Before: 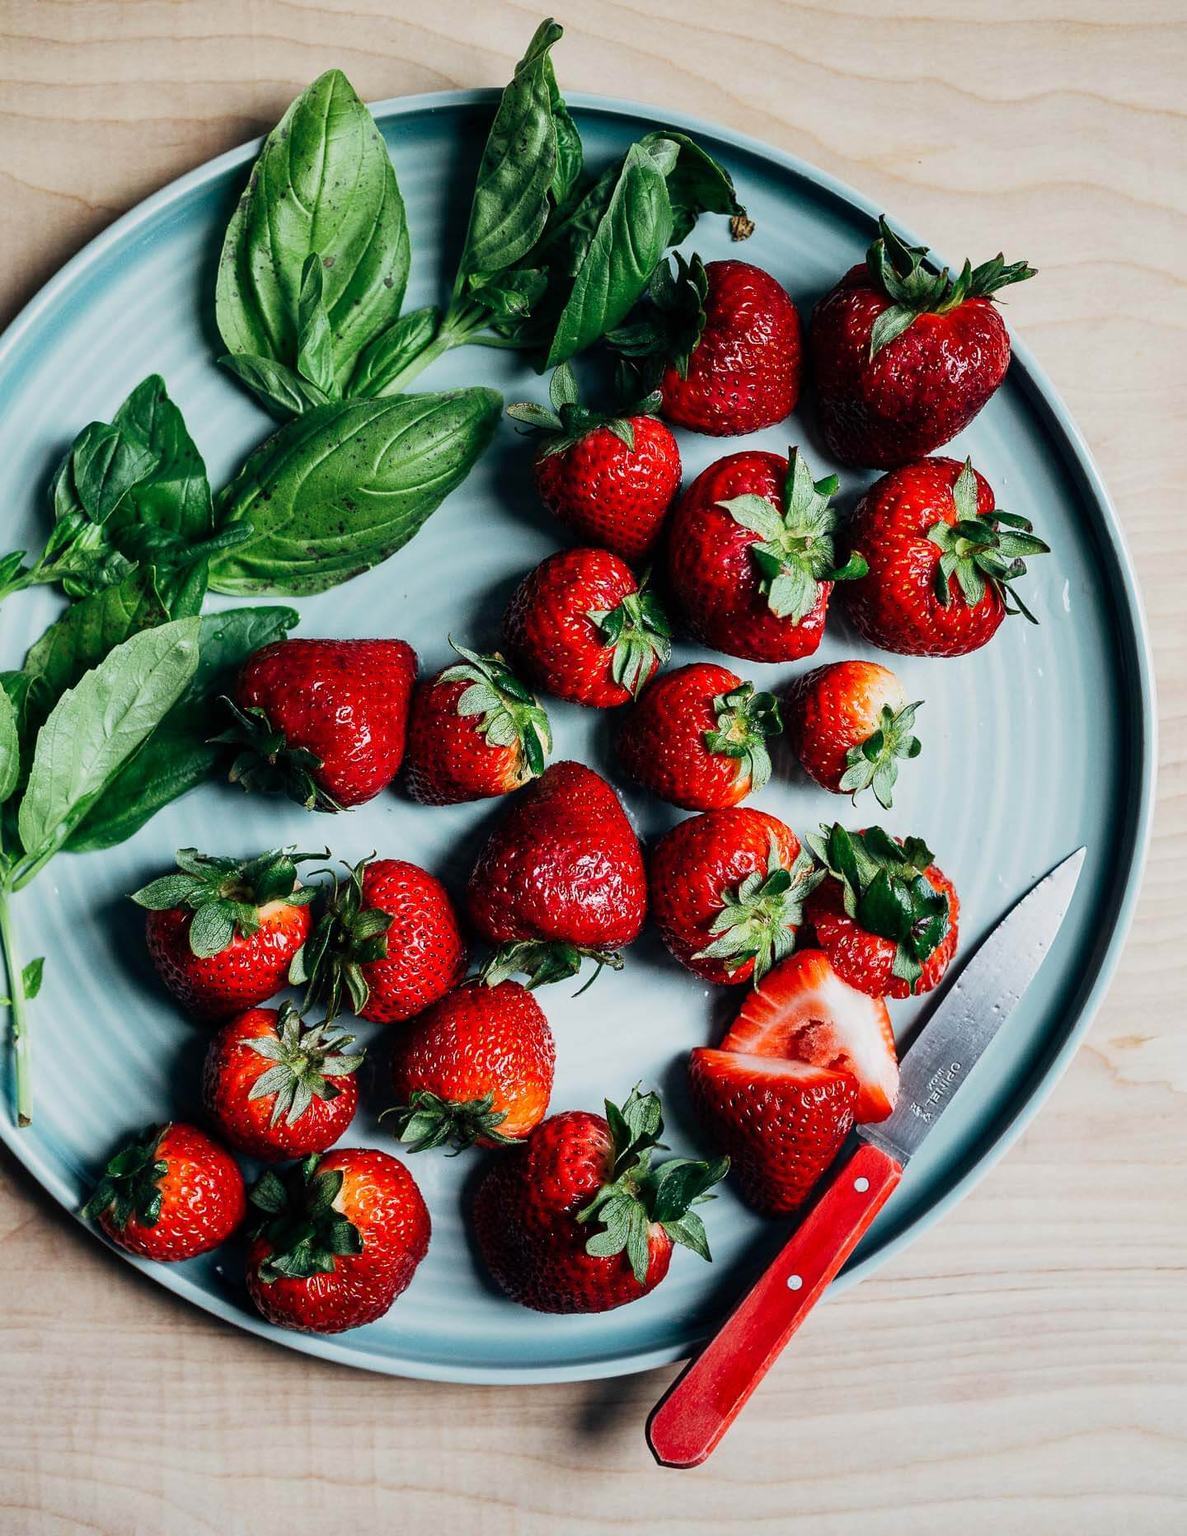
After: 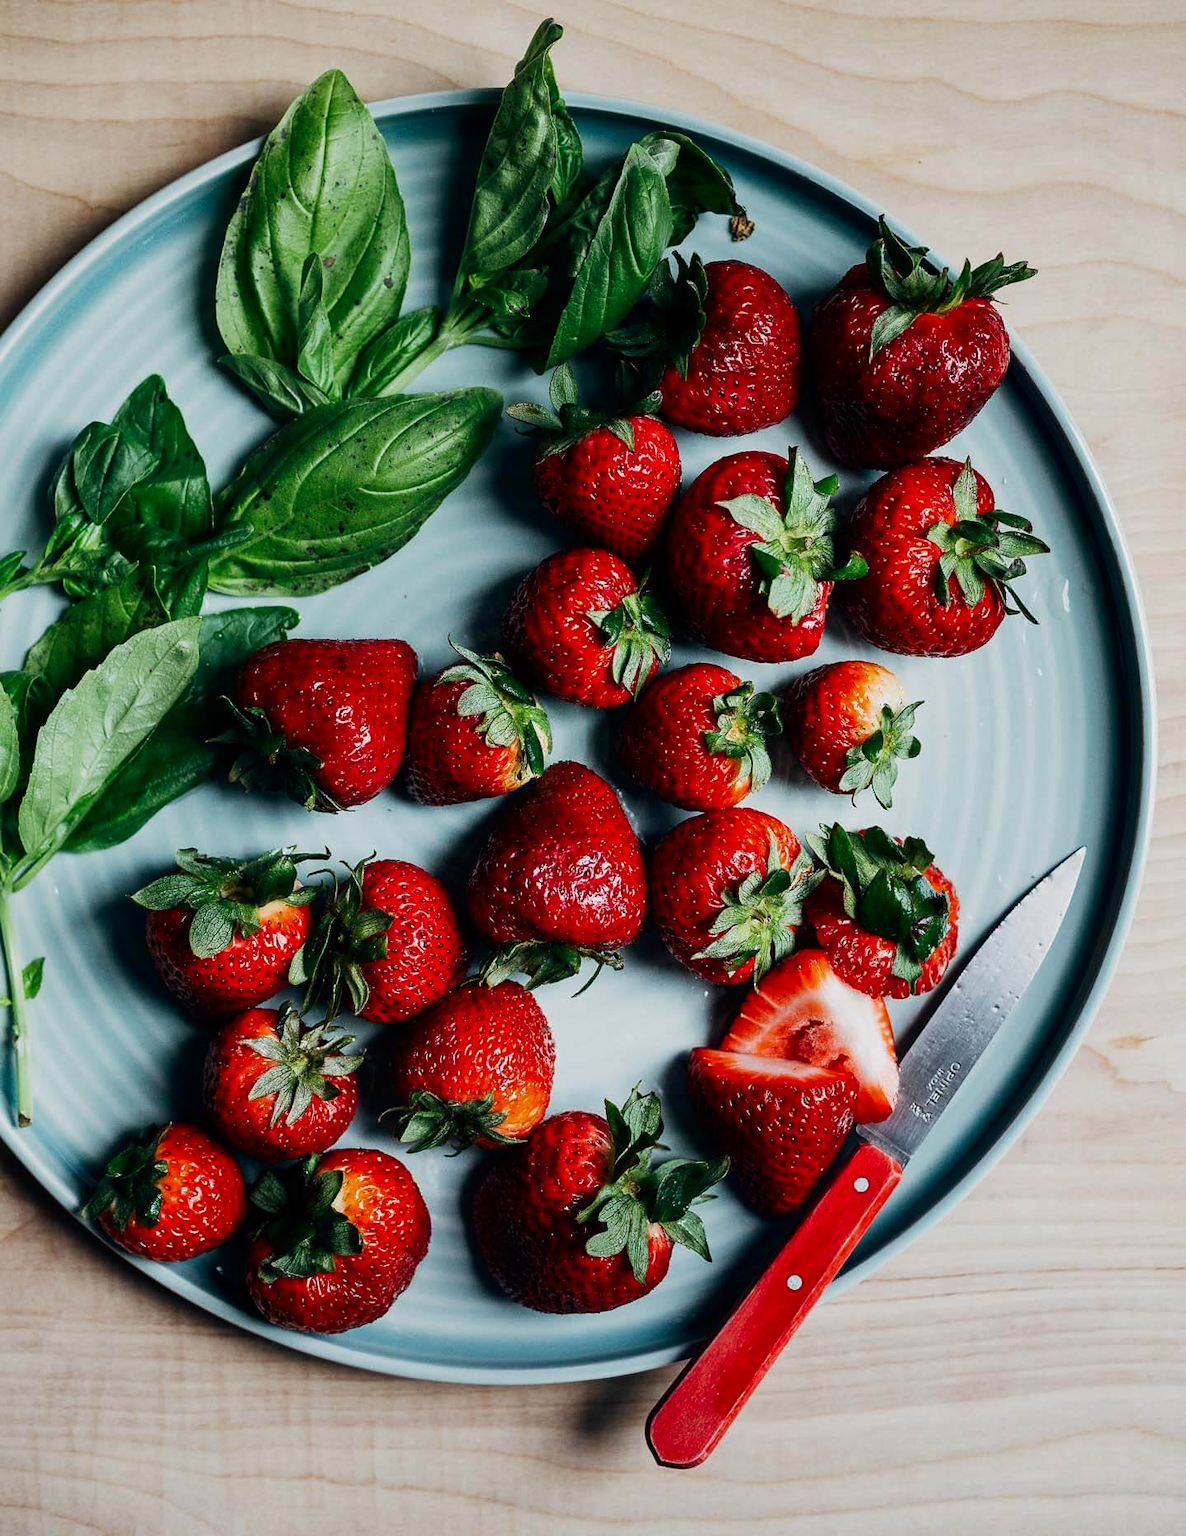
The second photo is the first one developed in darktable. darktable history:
contrast brightness saturation: brightness -0.087
